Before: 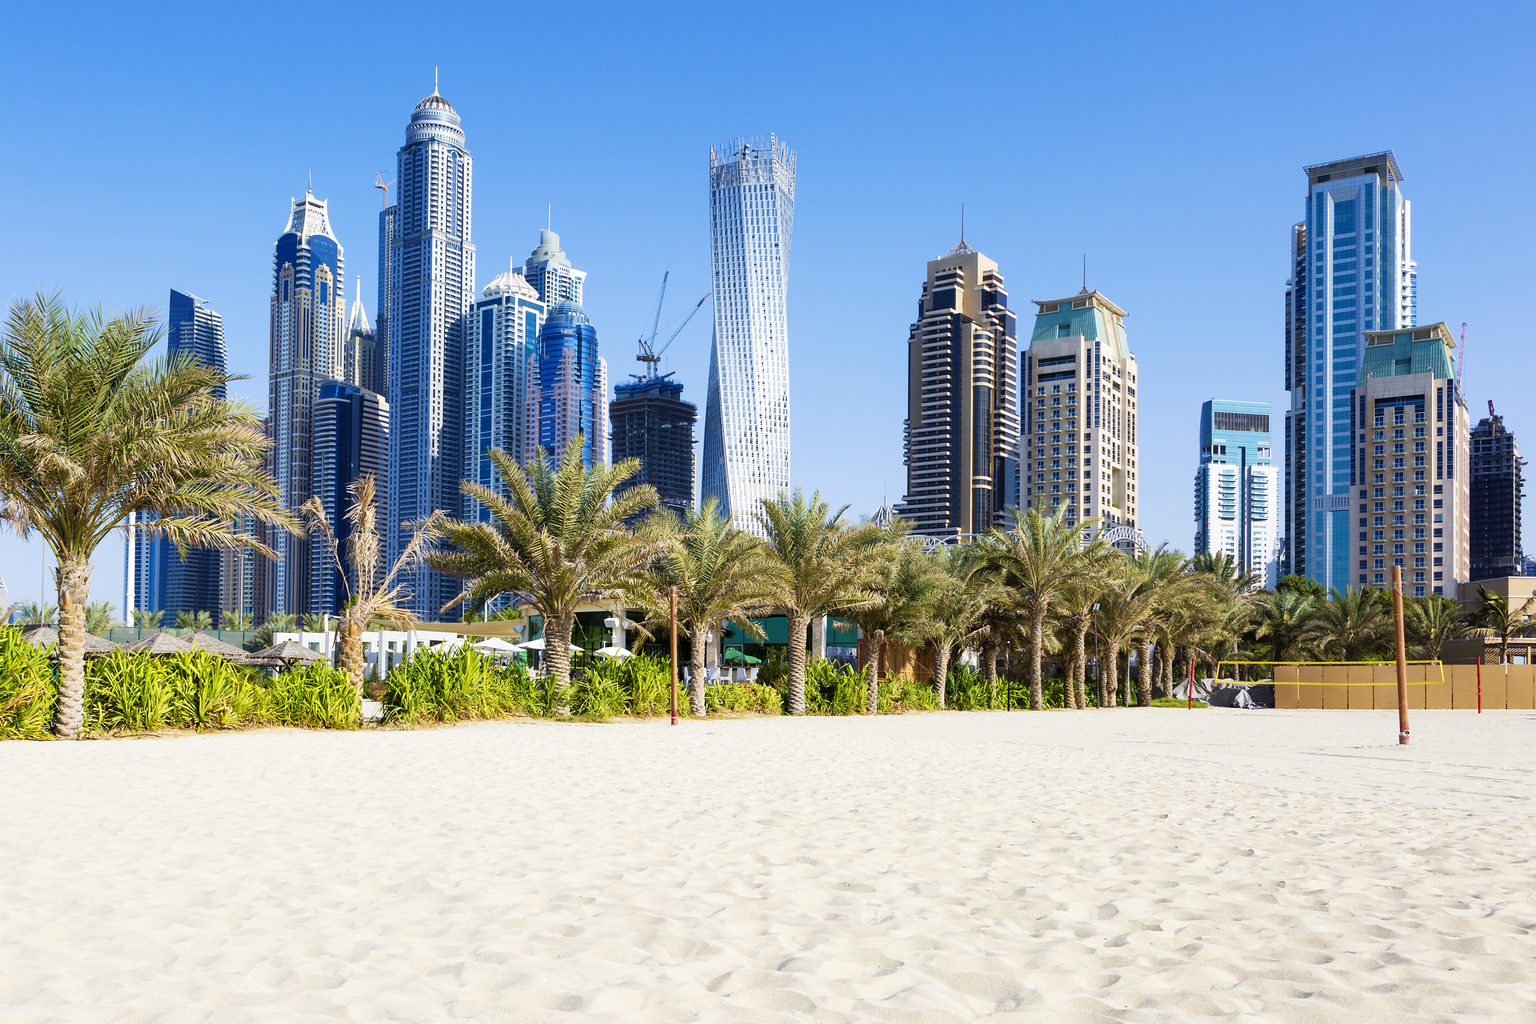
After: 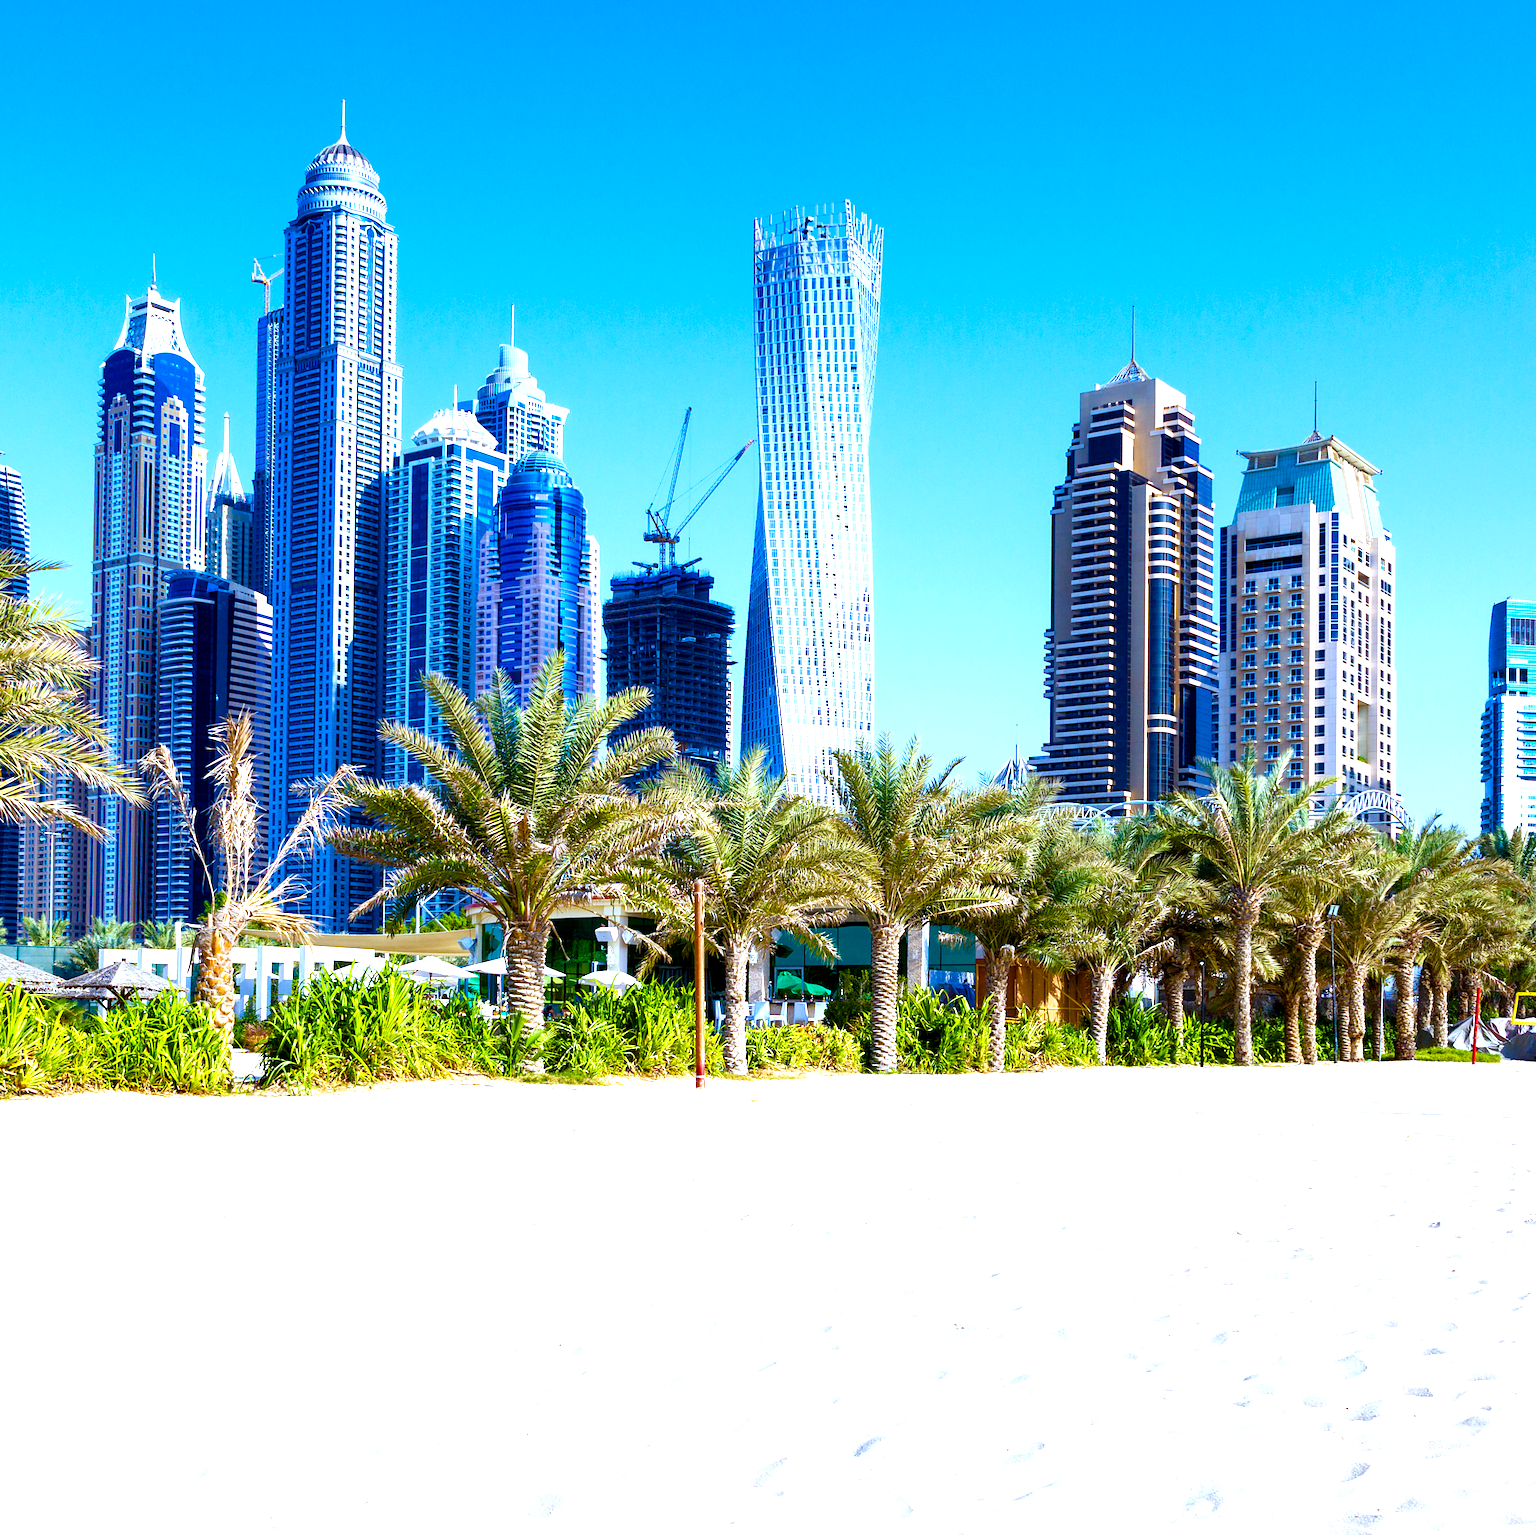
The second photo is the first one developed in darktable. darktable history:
crop and rotate: left 13.537%, right 19.796%
local contrast: highlights 100%, shadows 100%, detail 120%, midtone range 0.2
white balance: red 0.948, green 1.02, blue 1.176
color balance rgb: linear chroma grading › shadows -2.2%, linear chroma grading › highlights -15%, linear chroma grading › global chroma -10%, linear chroma grading › mid-tones -10%, perceptual saturation grading › global saturation 45%, perceptual saturation grading › highlights -50%, perceptual saturation grading › shadows 30%, perceptual brilliance grading › global brilliance 18%, global vibrance 45%
base curve: curves: ch0 [(0, 0) (0.303, 0.277) (1, 1)]
